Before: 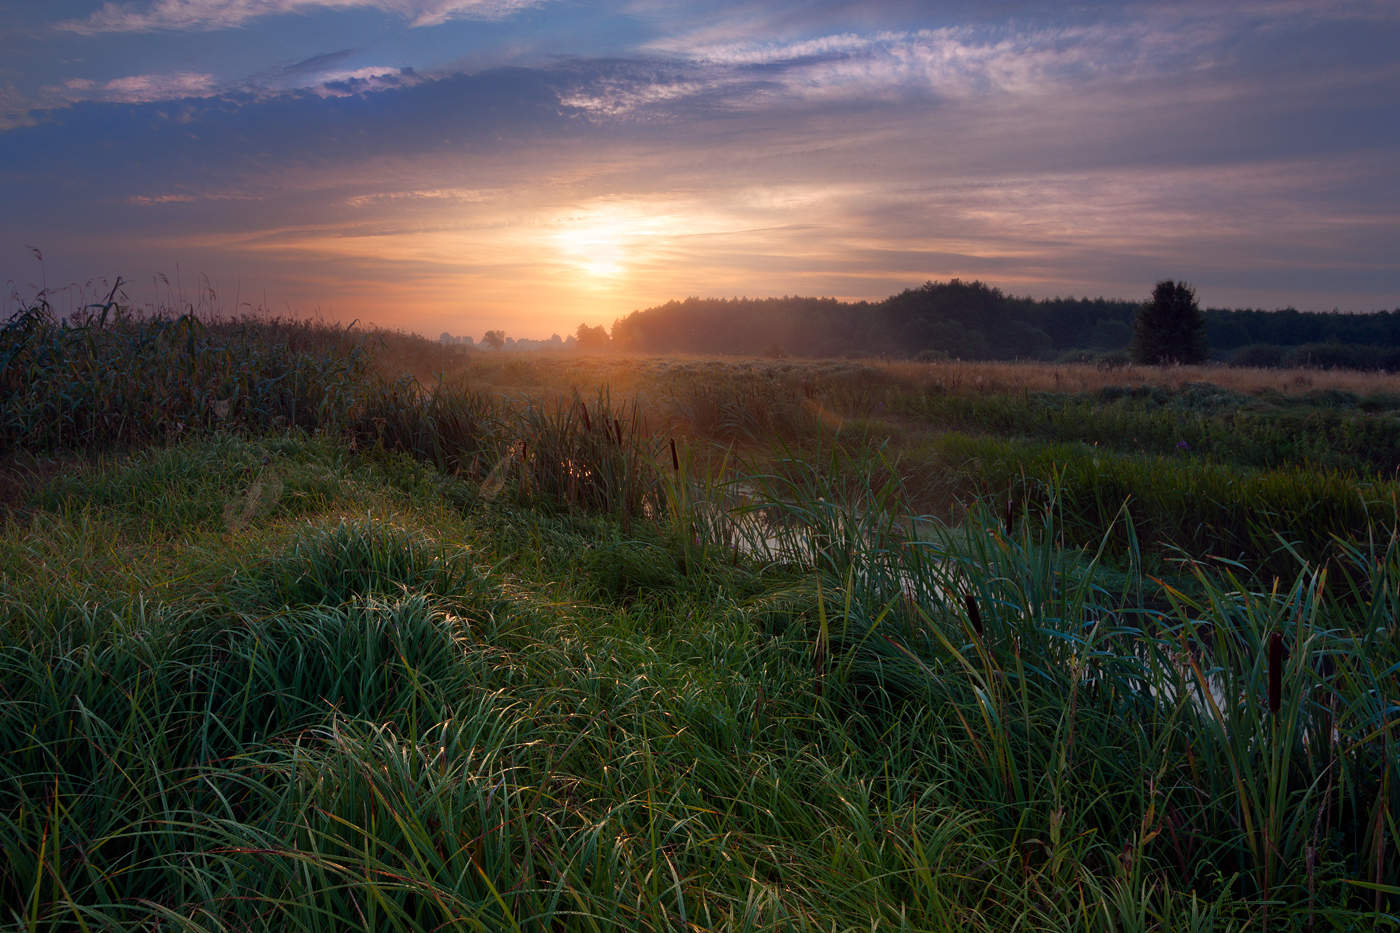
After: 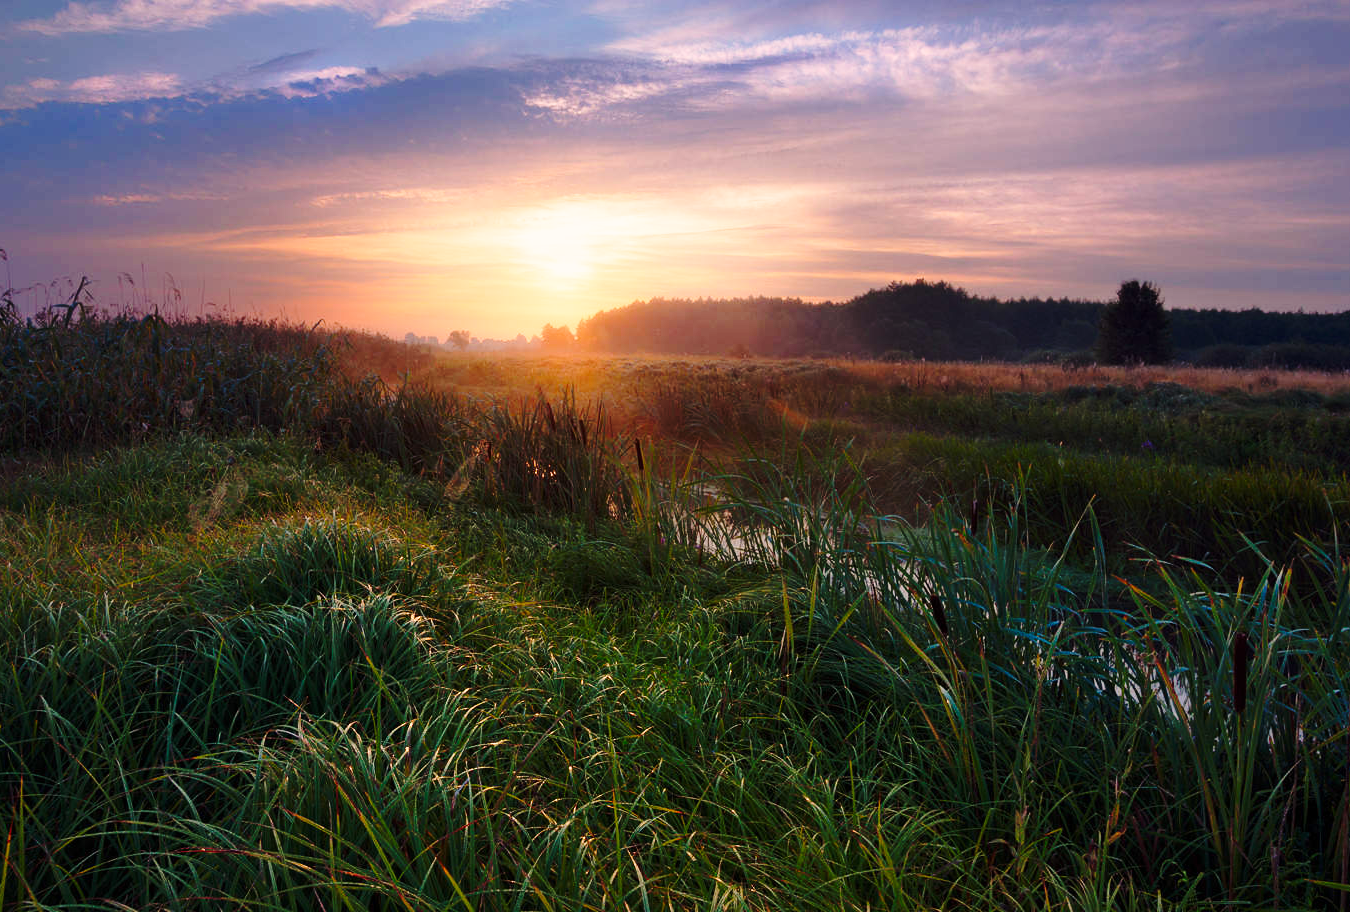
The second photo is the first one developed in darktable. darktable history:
base curve: curves: ch0 [(0, 0) (0.036, 0.037) (0.121, 0.228) (0.46, 0.76) (0.859, 0.983) (1, 1)], preserve colors none
color correction: highlights a* 5.88, highlights b* 4.87
crop and rotate: left 2.516%, right 1.012%, bottom 2.178%
